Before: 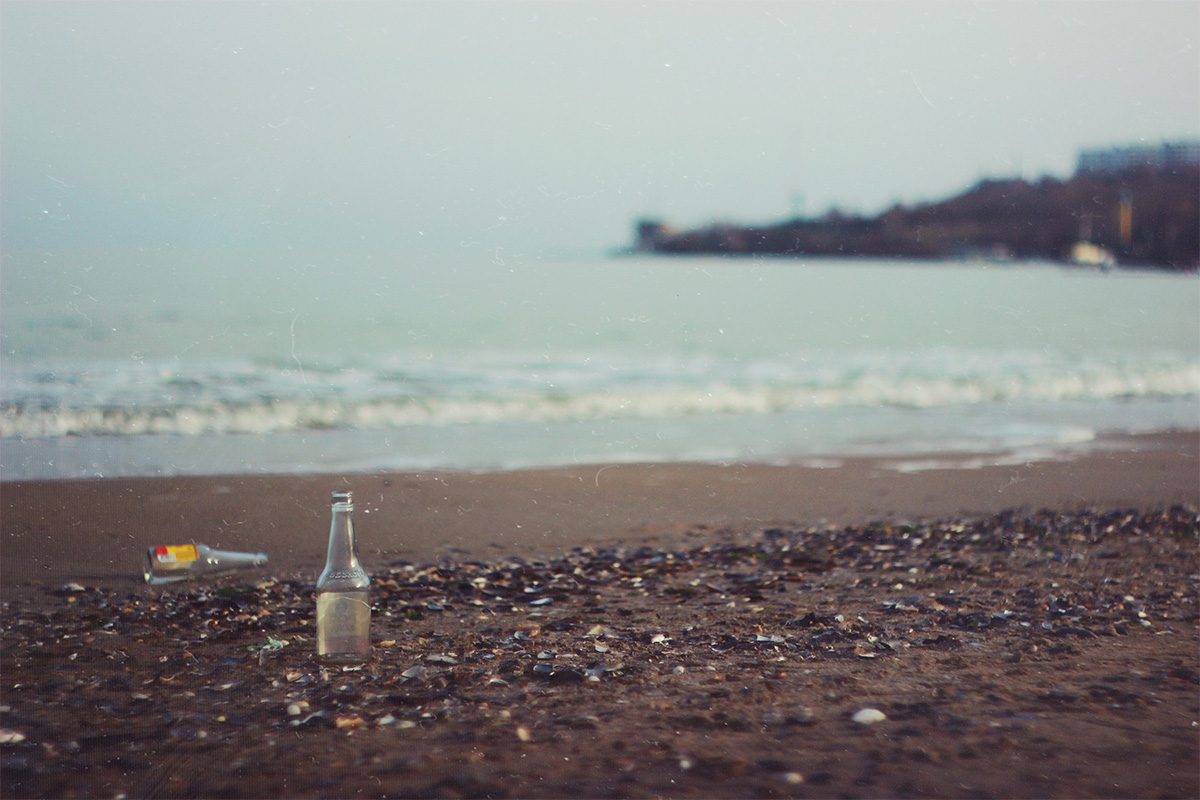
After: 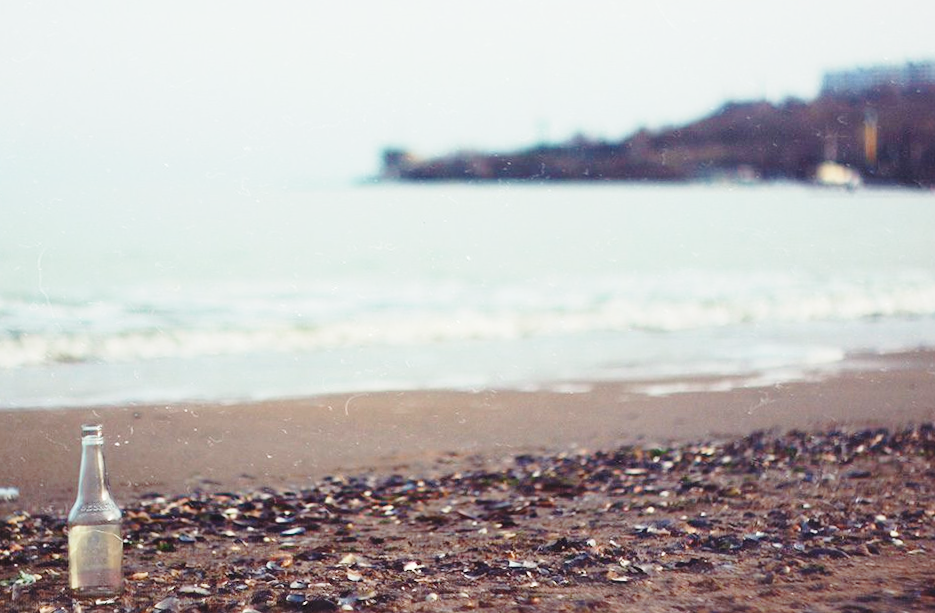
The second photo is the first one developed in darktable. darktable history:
rotate and perspective: rotation -1°, crop left 0.011, crop right 0.989, crop top 0.025, crop bottom 0.975
crop and rotate: left 20.74%, top 7.912%, right 0.375%, bottom 13.378%
exposure: exposure 0.131 EV, compensate highlight preservation false
base curve: curves: ch0 [(0, 0) (0.028, 0.03) (0.121, 0.232) (0.46, 0.748) (0.859, 0.968) (1, 1)], preserve colors none
